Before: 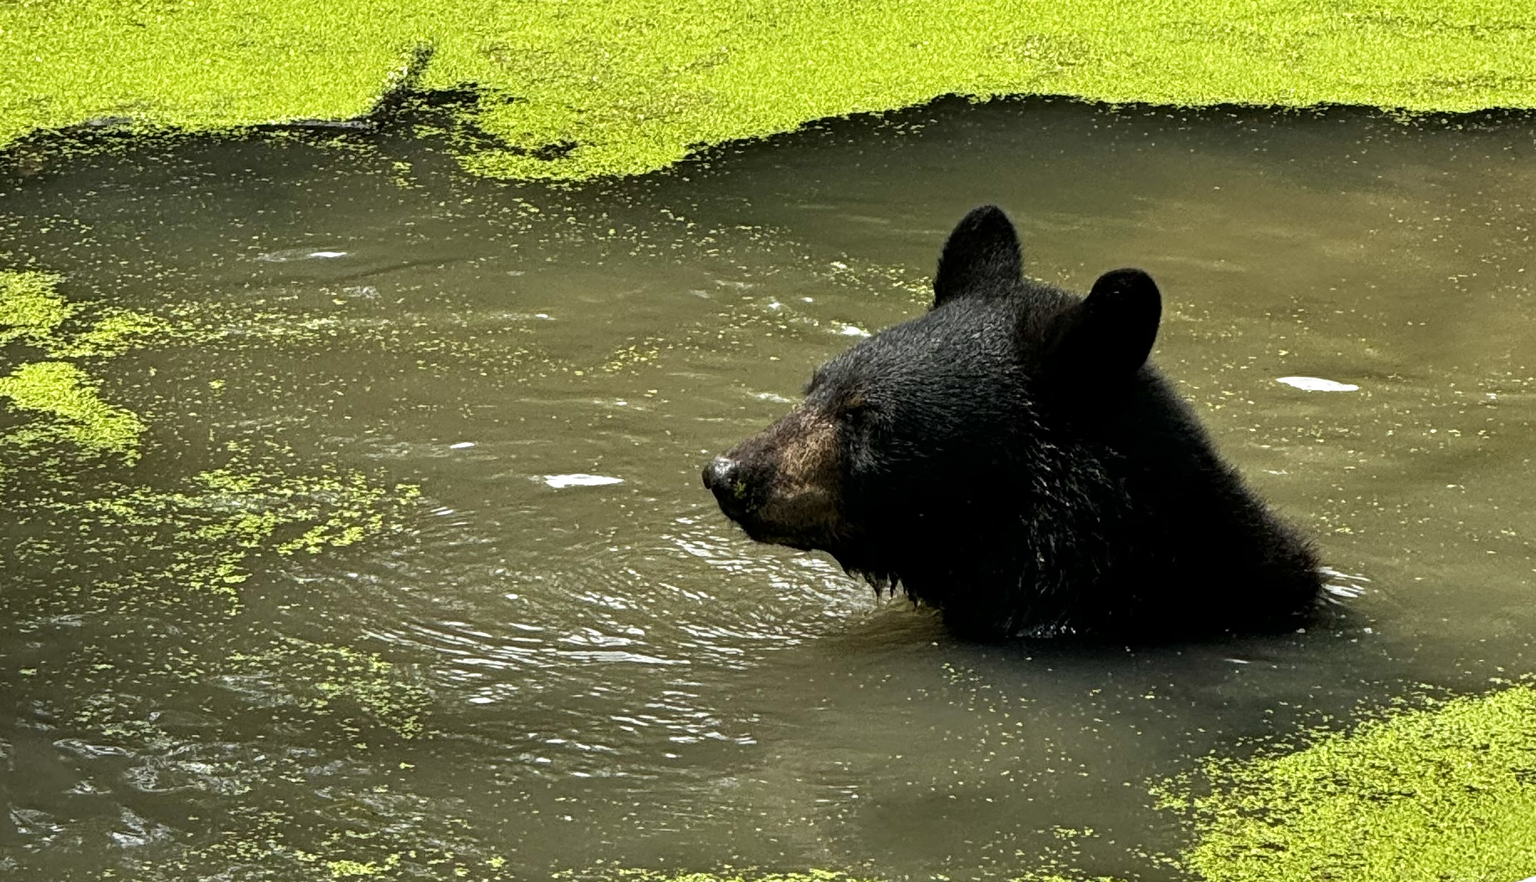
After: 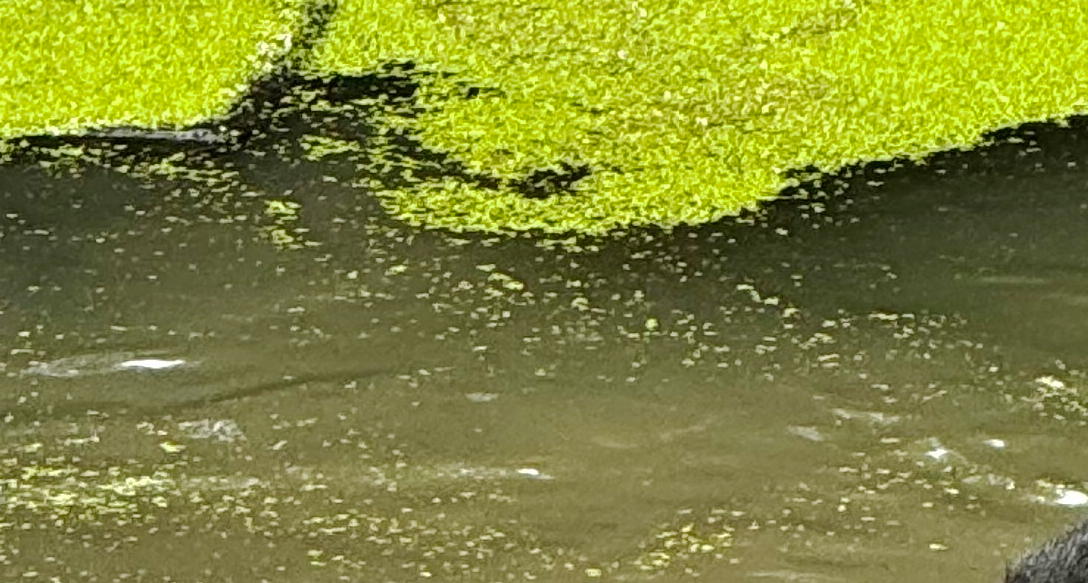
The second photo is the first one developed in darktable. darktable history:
base curve: curves: ch0 [(0, 0) (0.235, 0.266) (0.503, 0.496) (0.786, 0.72) (1, 1)], preserve colors none
crop: left 15.765%, top 5.428%, right 43.938%, bottom 56.963%
